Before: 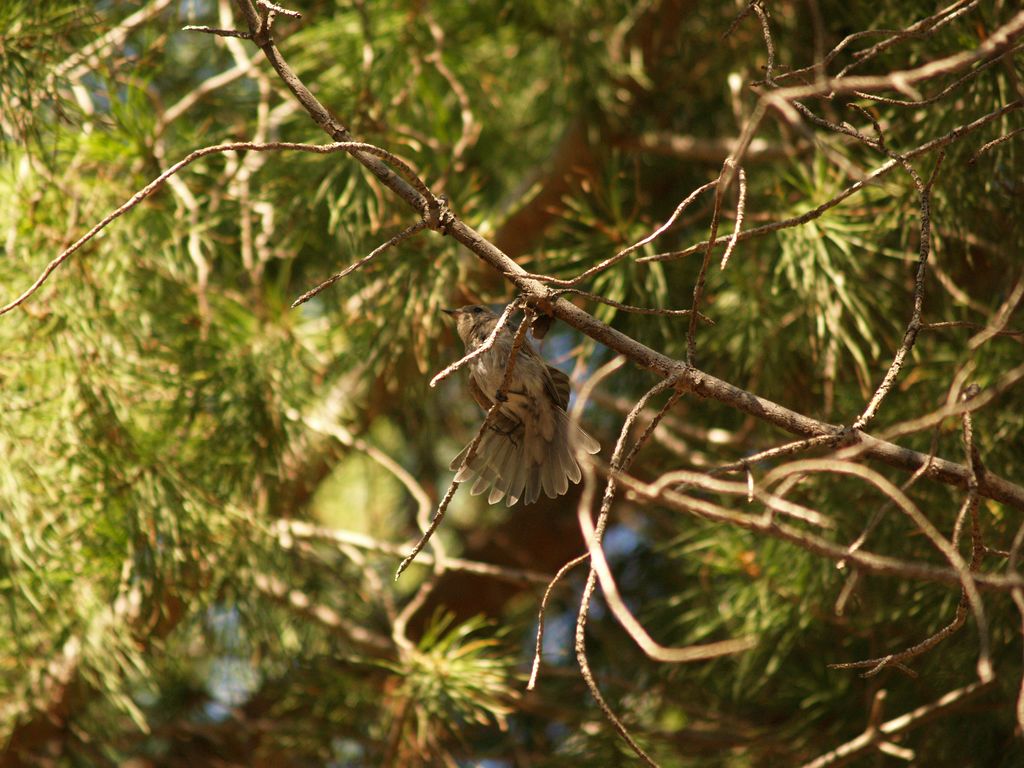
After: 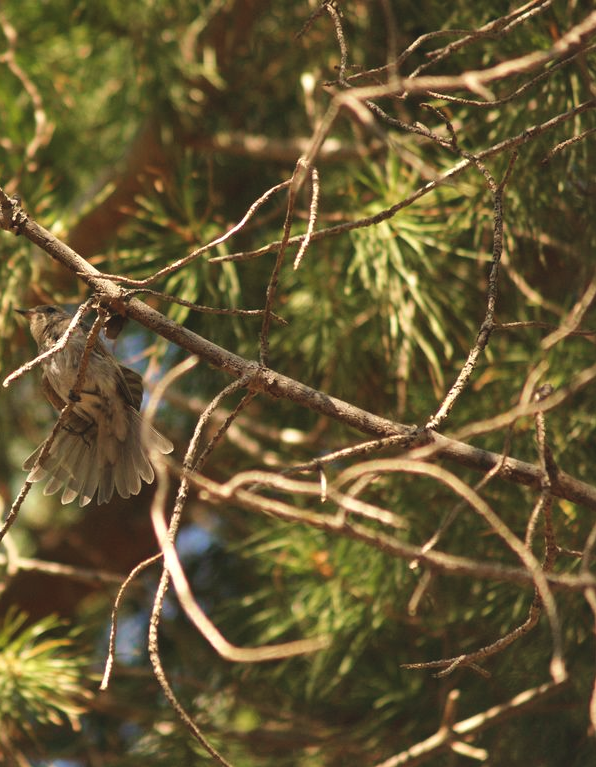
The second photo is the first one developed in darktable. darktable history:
crop: left 41.759%
exposure: black level correction -0.008, exposure 0.071 EV, compensate highlight preservation false
local contrast: mode bilateral grid, contrast 15, coarseness 36, detail 105%, midtone range 0.2
shadows and highlights: soften with gaussian
